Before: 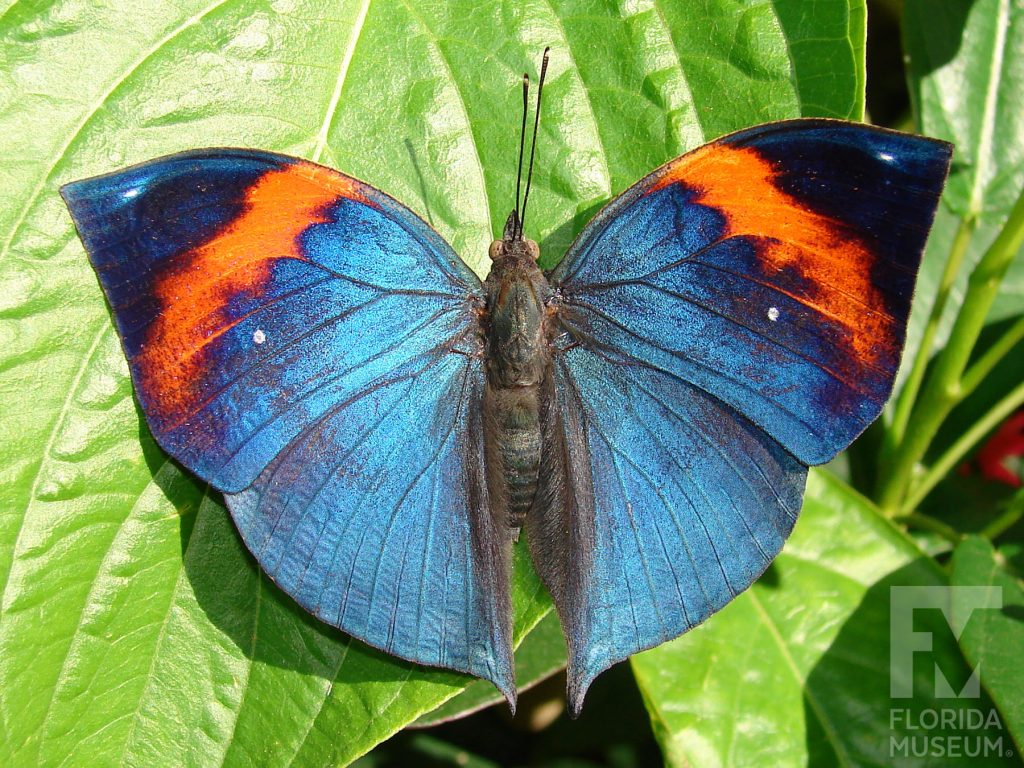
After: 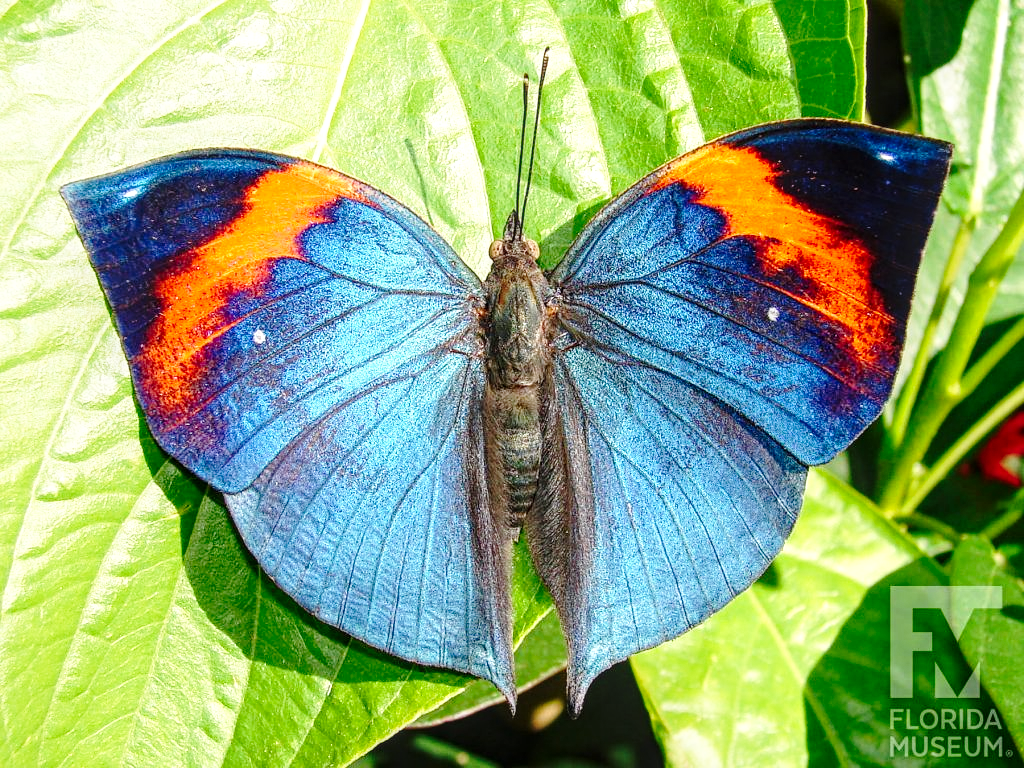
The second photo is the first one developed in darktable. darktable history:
local contrast: highlights 59%, detail 145%
base curve: curves: ch0 [(0, 0) (0.028, 0.03) (0.121, 0.232) (0.46, 0.748) (0.859, 0.968) (1, 1)], preserve colors none
contrast equalizer: y [[0.439, 0.44, 0.442, 0.457, 0.493, 0.498], [0.5 ×6], [0.5 ×6], [0 ×6], [0 ×6]]
